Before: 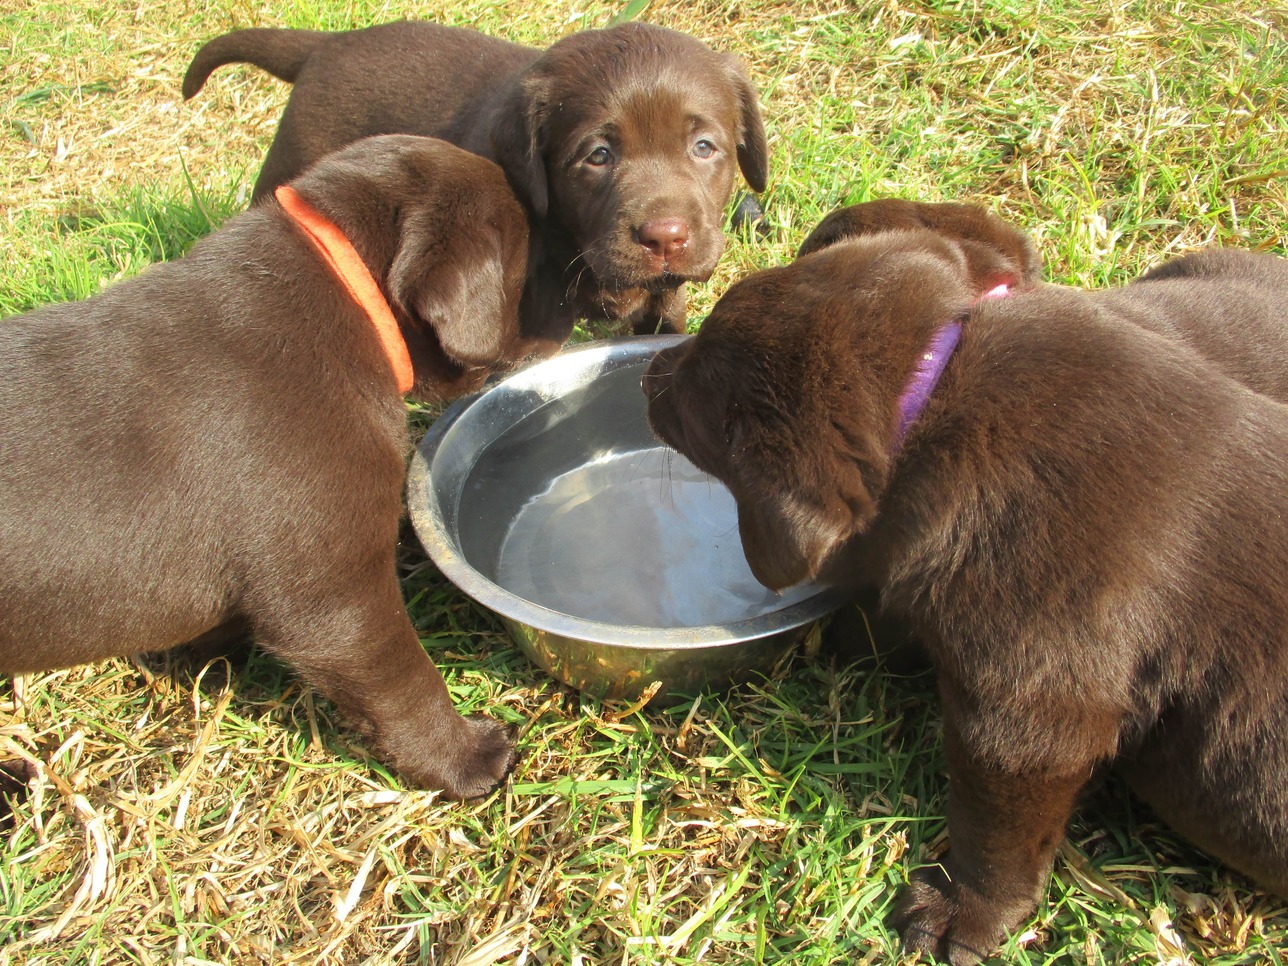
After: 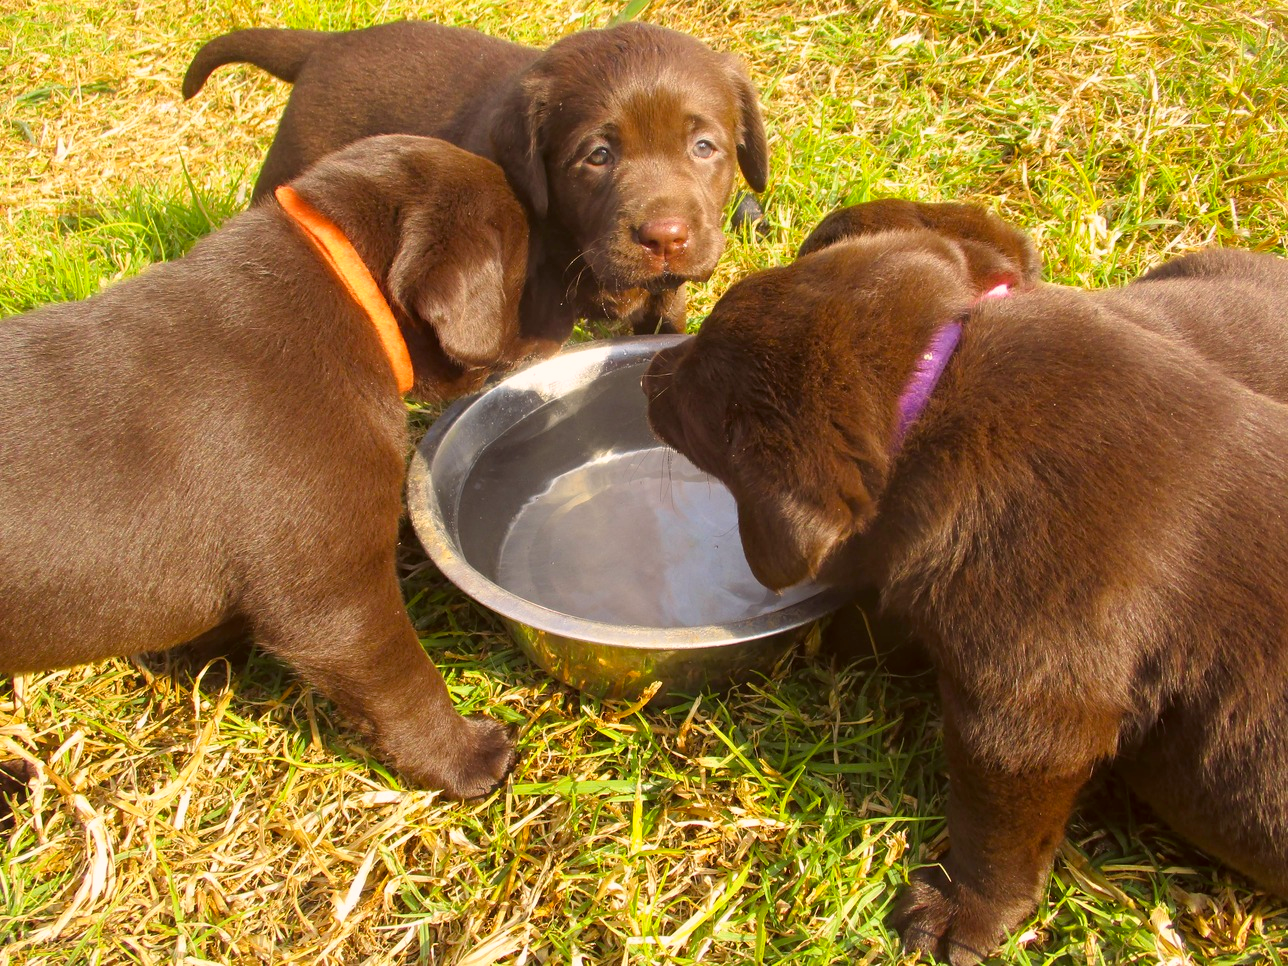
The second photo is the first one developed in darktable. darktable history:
color balance rgb: shadows lift › hue 86.7°, linear chroma grading › global chroma 14.434%, perceptual saturation grading › global saturation 30.576%
color correction: highlights a* 10.23, highlights b* 9.67, shadows a* 8.41, shadows b* 7.57, saturation 0.799
